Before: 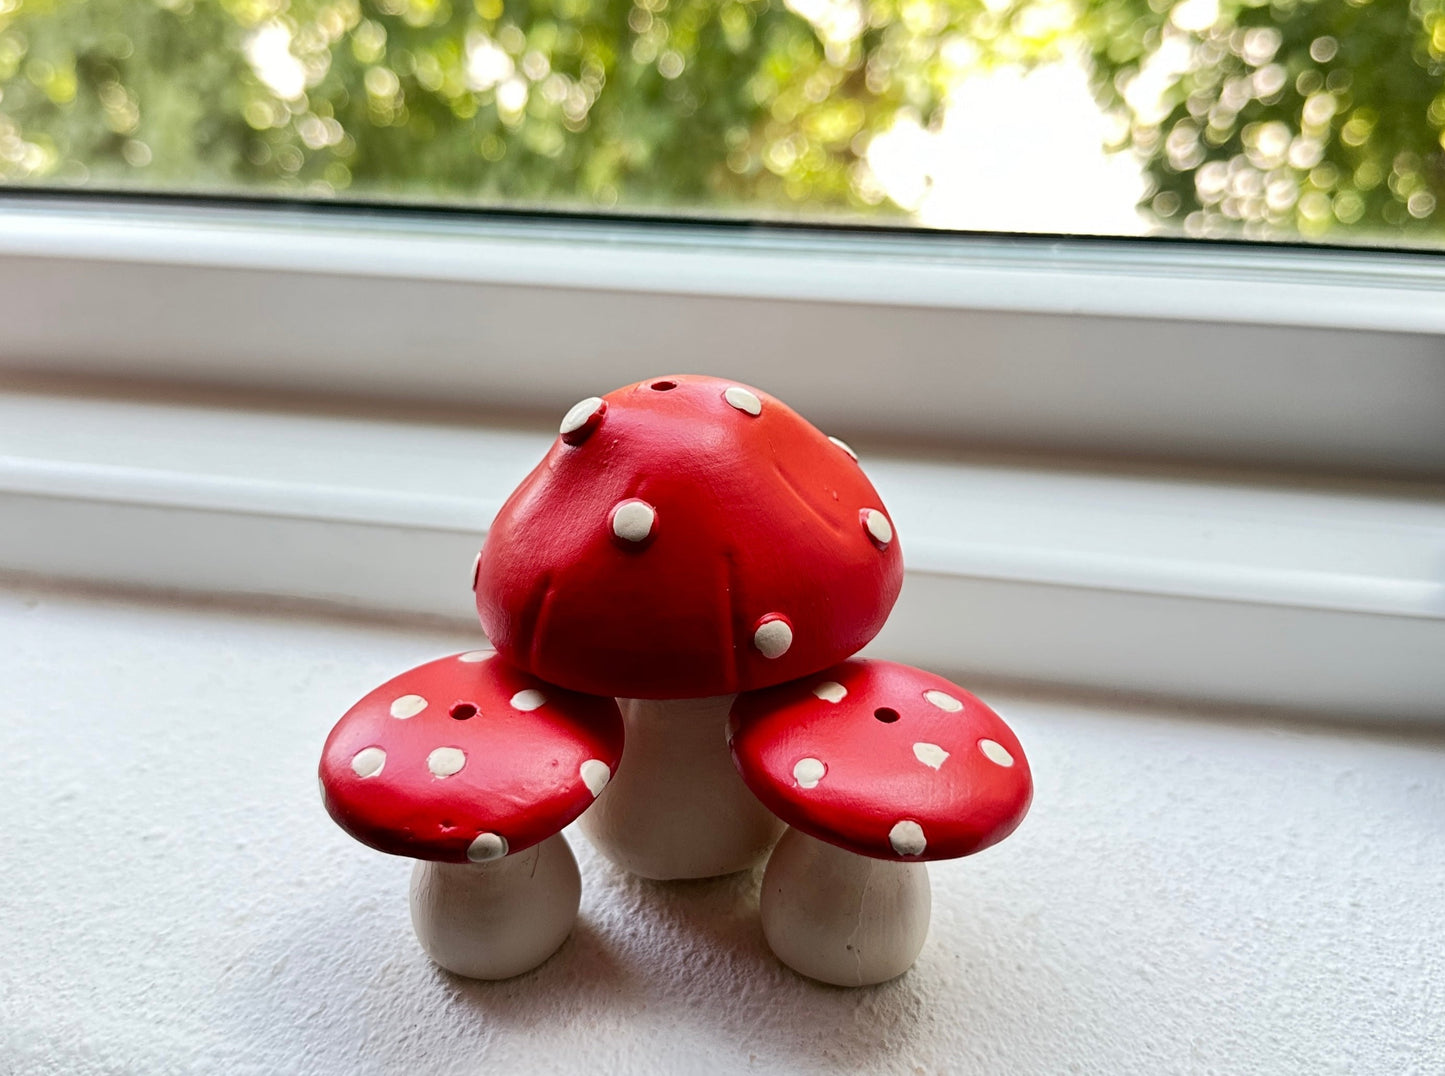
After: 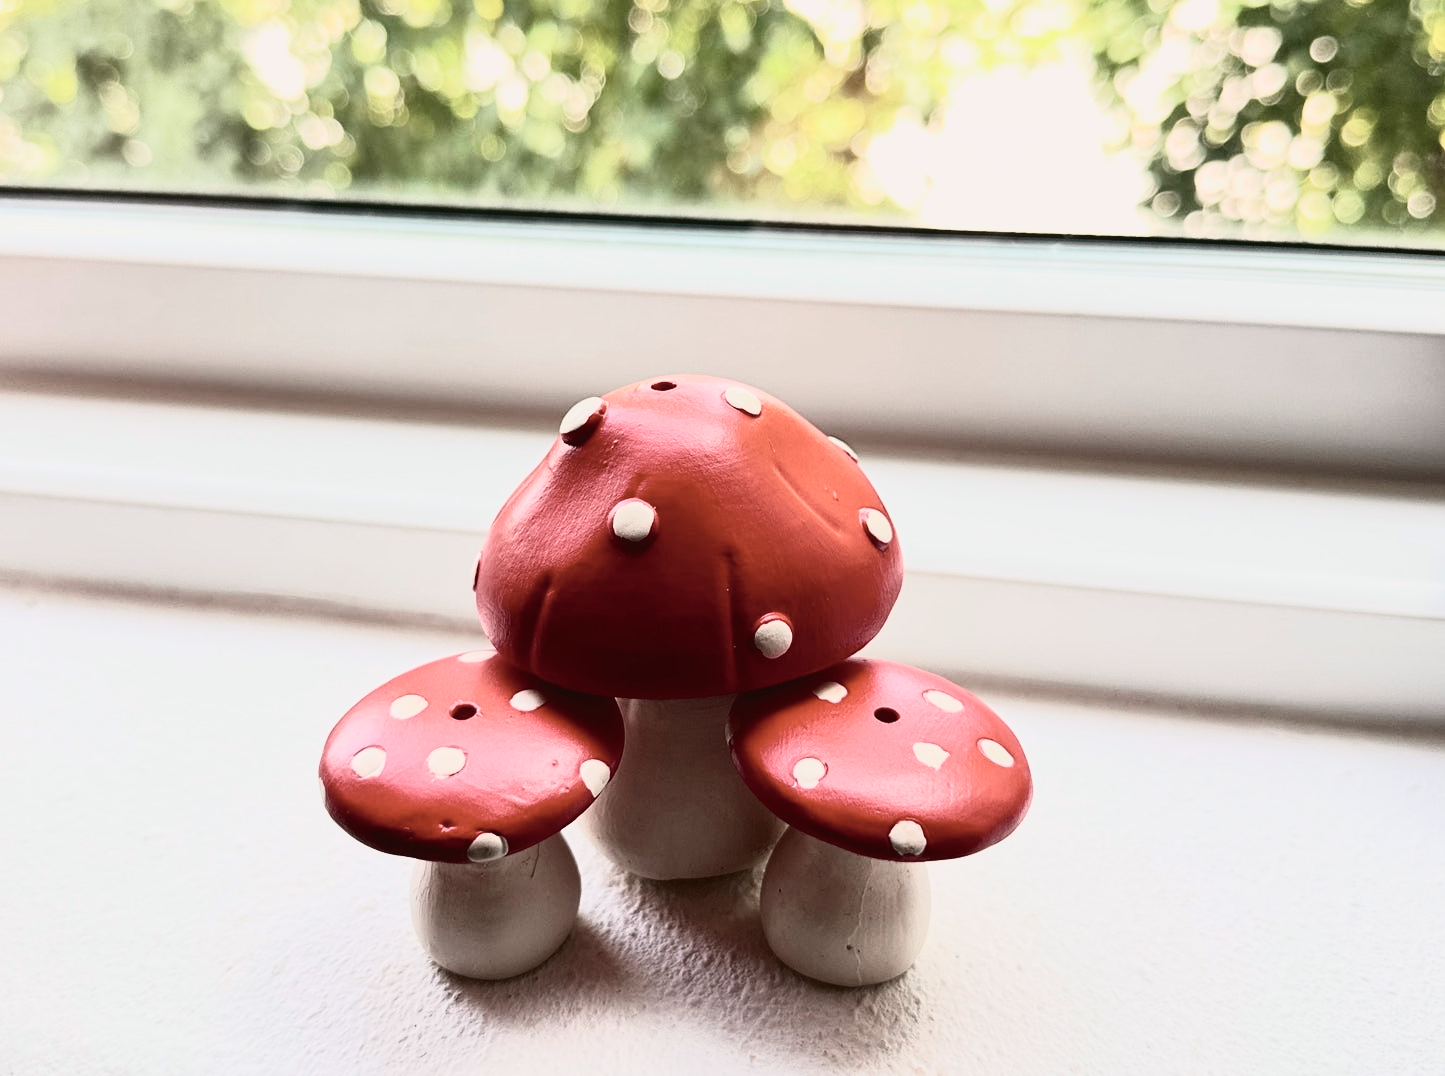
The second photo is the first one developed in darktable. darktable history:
exposure: exposure -0.21 EV, compensate highlight preservation false
contrast brightness saturation: contrast 0.57, brightness 0.57, saturation -0.34
tone curve: curves: ch0 [(0, 0.013) (0.175, 0.11) (0.337, 0.304) (0.498, 0.485) (0.78, 0.742) (0.993, 0.954)]; ch1 [(0, 0) (0.294, 0.184) (0.359, 0.34) (0.362, 0.35) (0.43, 0.41) (0.469, 0.463) (0.495, 0.502) (0.54, 0.563) (0.612, 0.641) (1, 1)]; ch2 [(0, 0) (0.44, 0.437) (0.495, 0.502) (0.524, 0.534) (0.557, 0.56) (0.634, 0.654) (0.728, 0.722) (1, 1)], color space Lab, independent channels, preserve colors none
